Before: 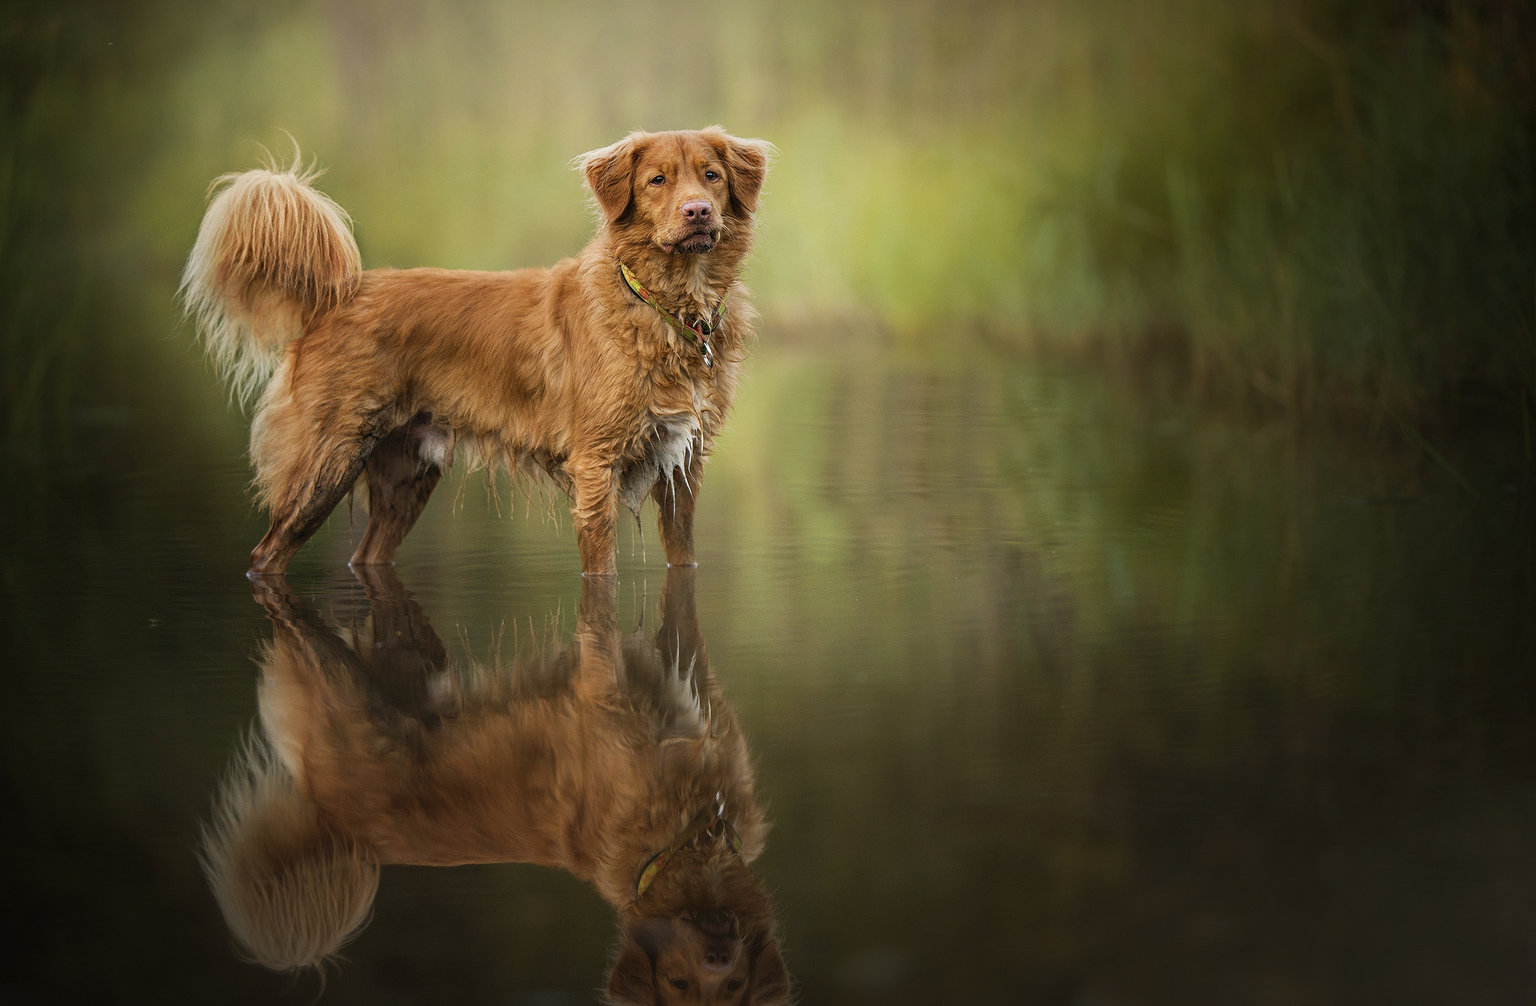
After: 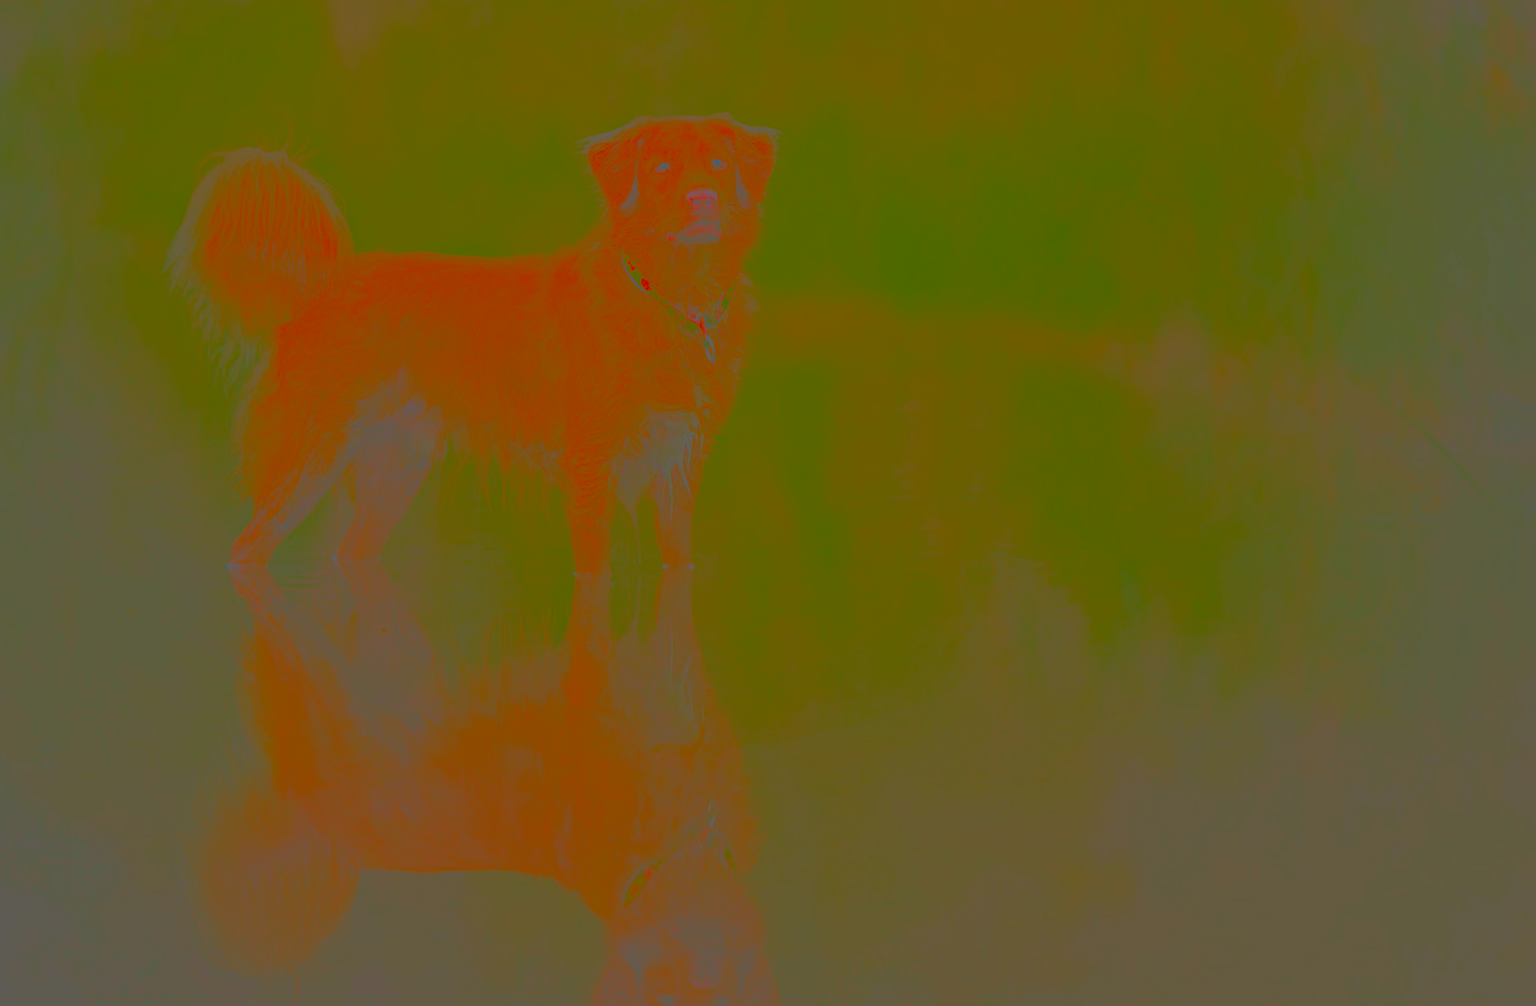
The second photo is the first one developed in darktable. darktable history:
crop and rotate: angle -1.33°
contrast brightness saturation: contrast -0.979, brightness -0.165, saturation 0.735
sharpen: amount 0.493
exposure: black level correction 0, exposure 0.694 EV, compensate highlight preservation false
